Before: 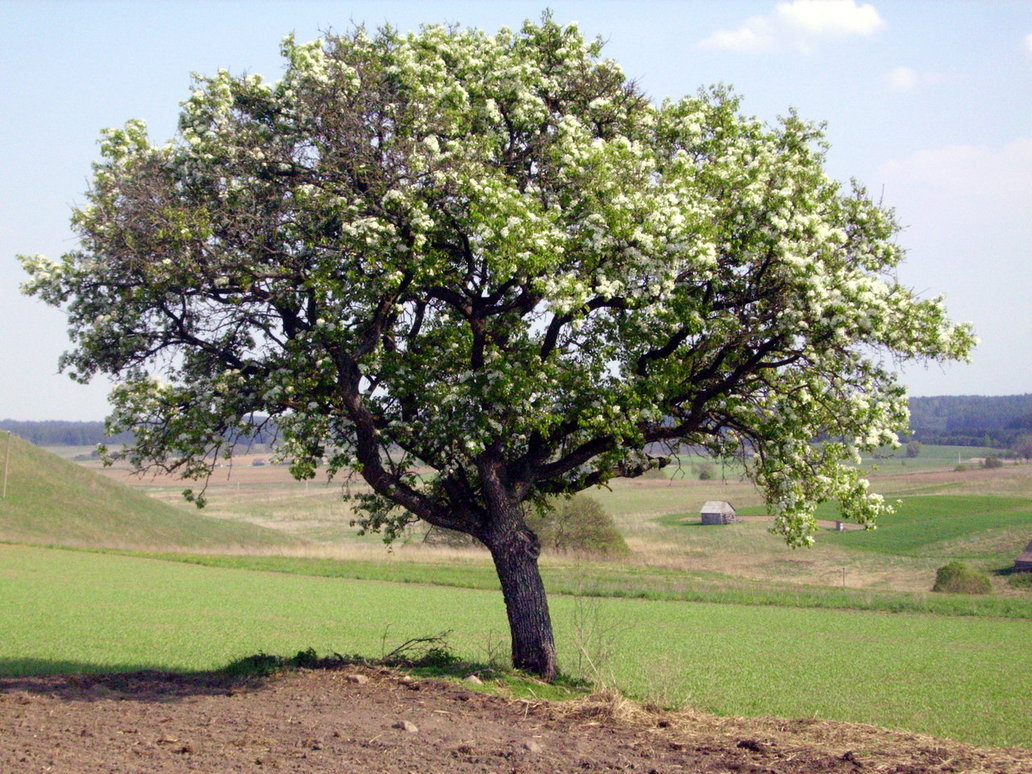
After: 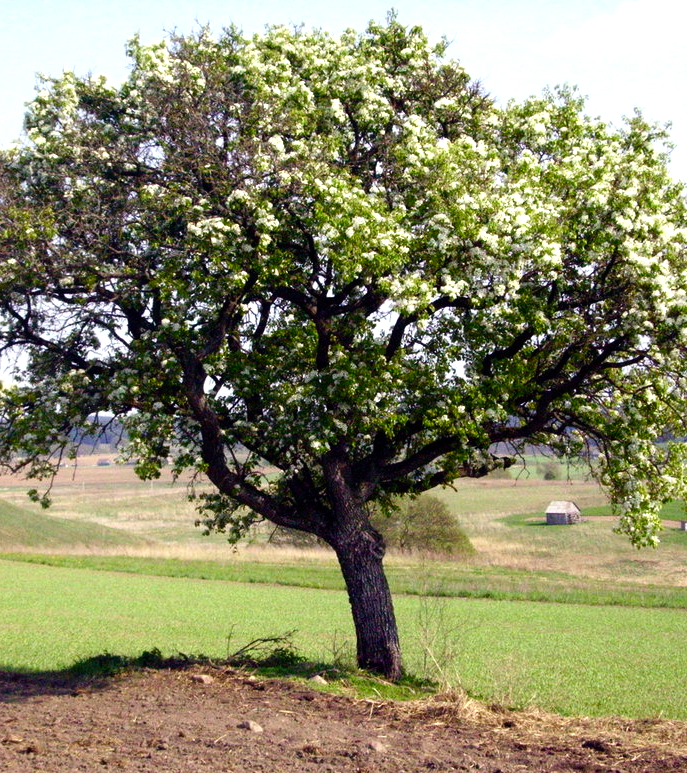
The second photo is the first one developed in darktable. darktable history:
exposure: compensate highlight preservation false
color balance rgb: shadows lift › luminance -20%, power › hue 72.24°, highlights gain › luminance 15%, global offset › hue 171.6°, perceptual saturation grading › highlights -15%, perceptual saturation grading › shadows 25%, global vibrance 30%, contrast 10%
crop and rotate: left 15.055%, right 18.278%
tone equalizer: on, module defaults
